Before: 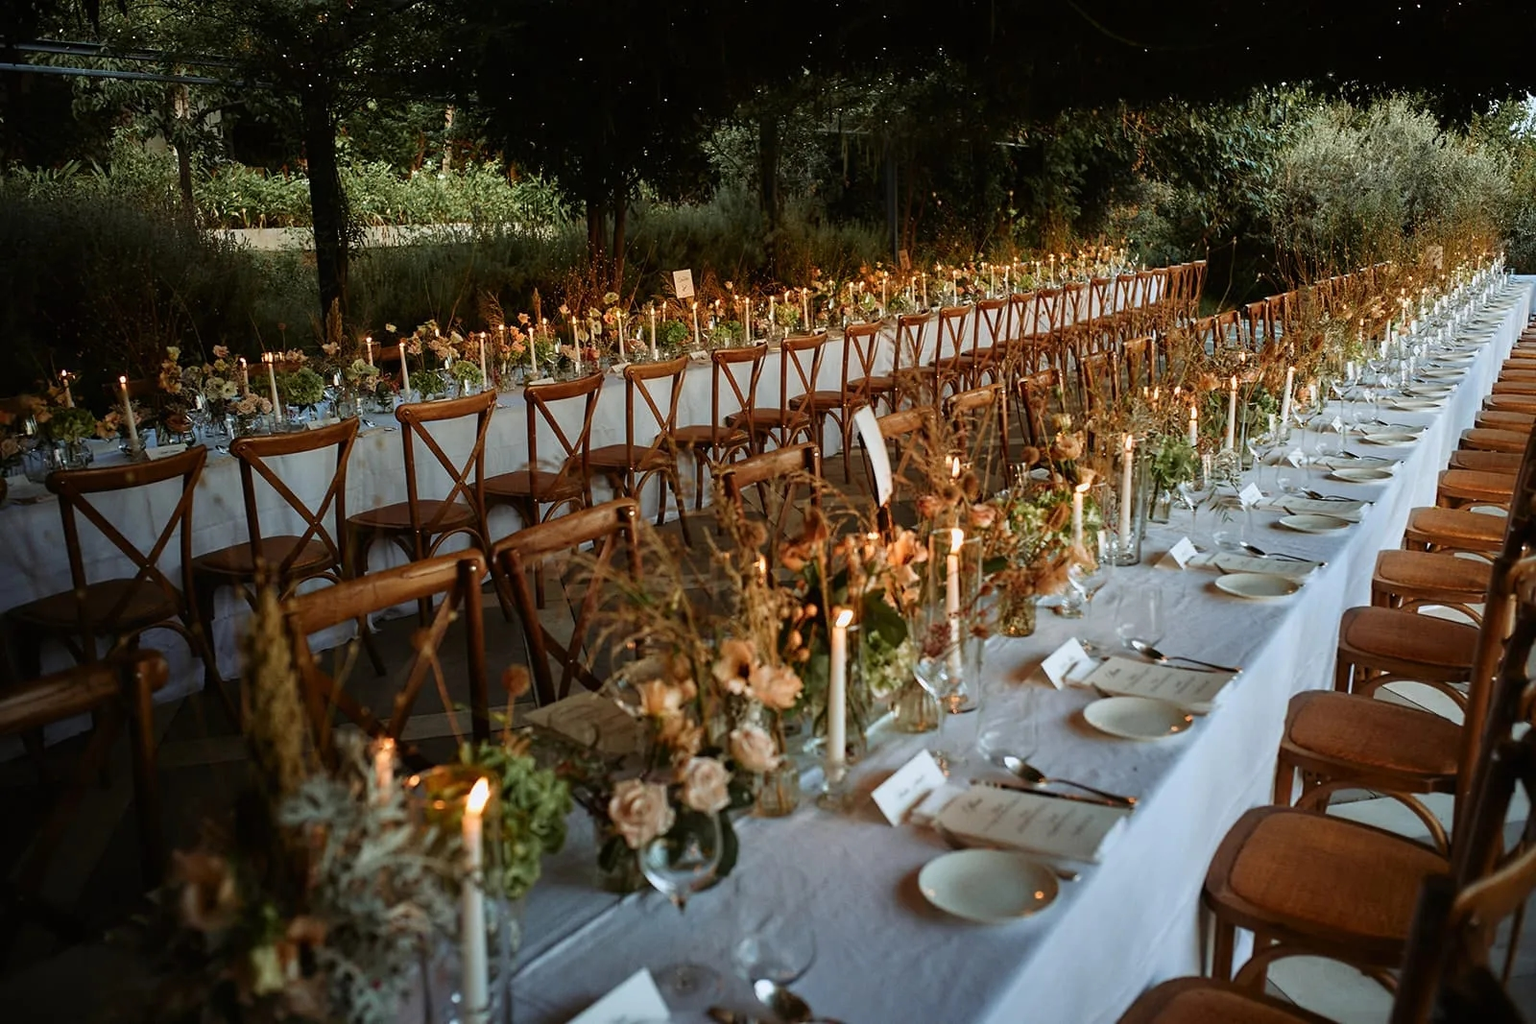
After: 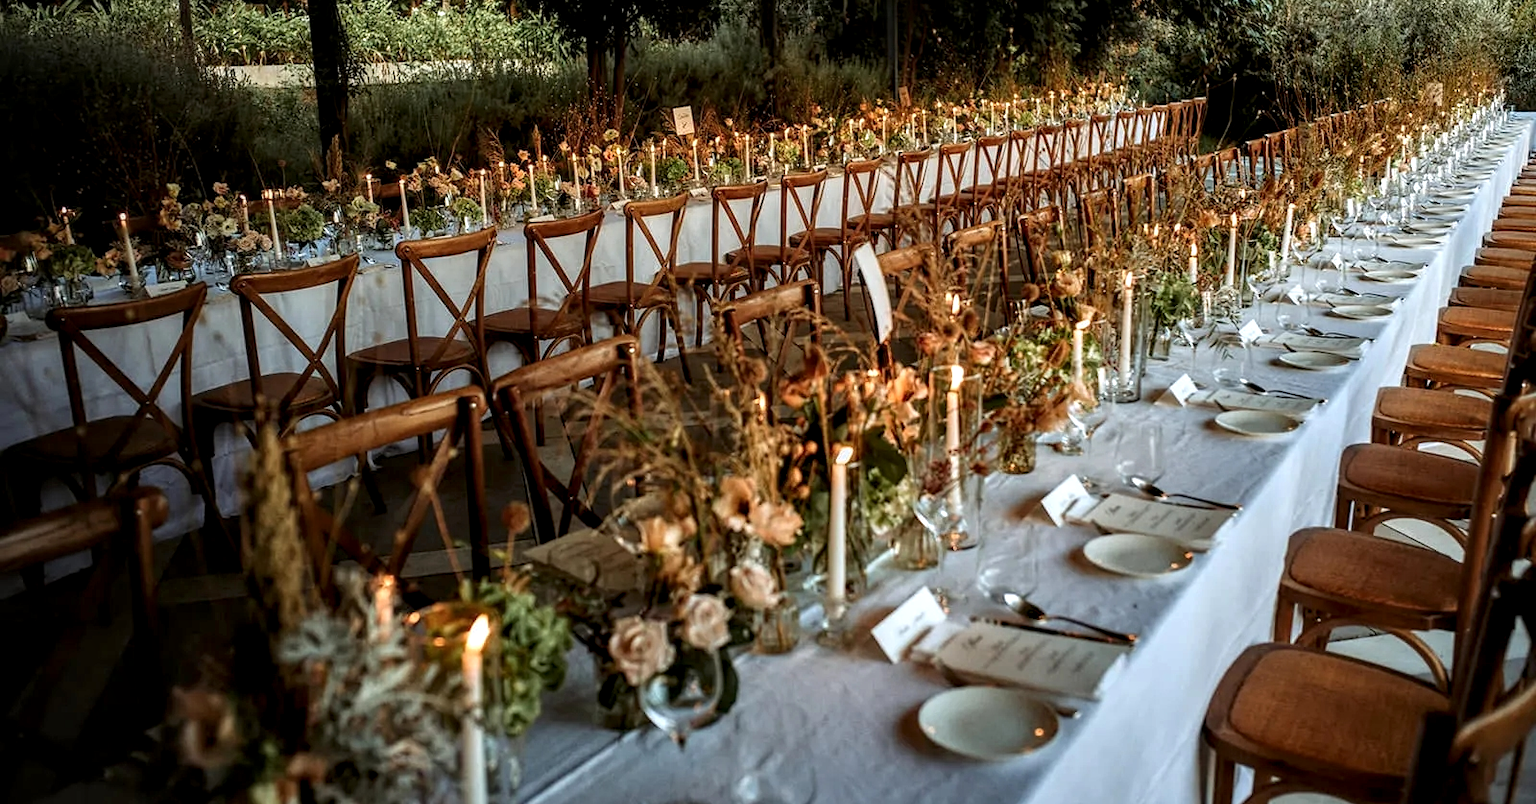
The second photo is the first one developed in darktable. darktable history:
crop and rotate: top 15.976%, bottom 5.416%
local contrast: highlights 28%, detail 150%
exposure: exposure 0.151 EV, compensate highlight preservation false
